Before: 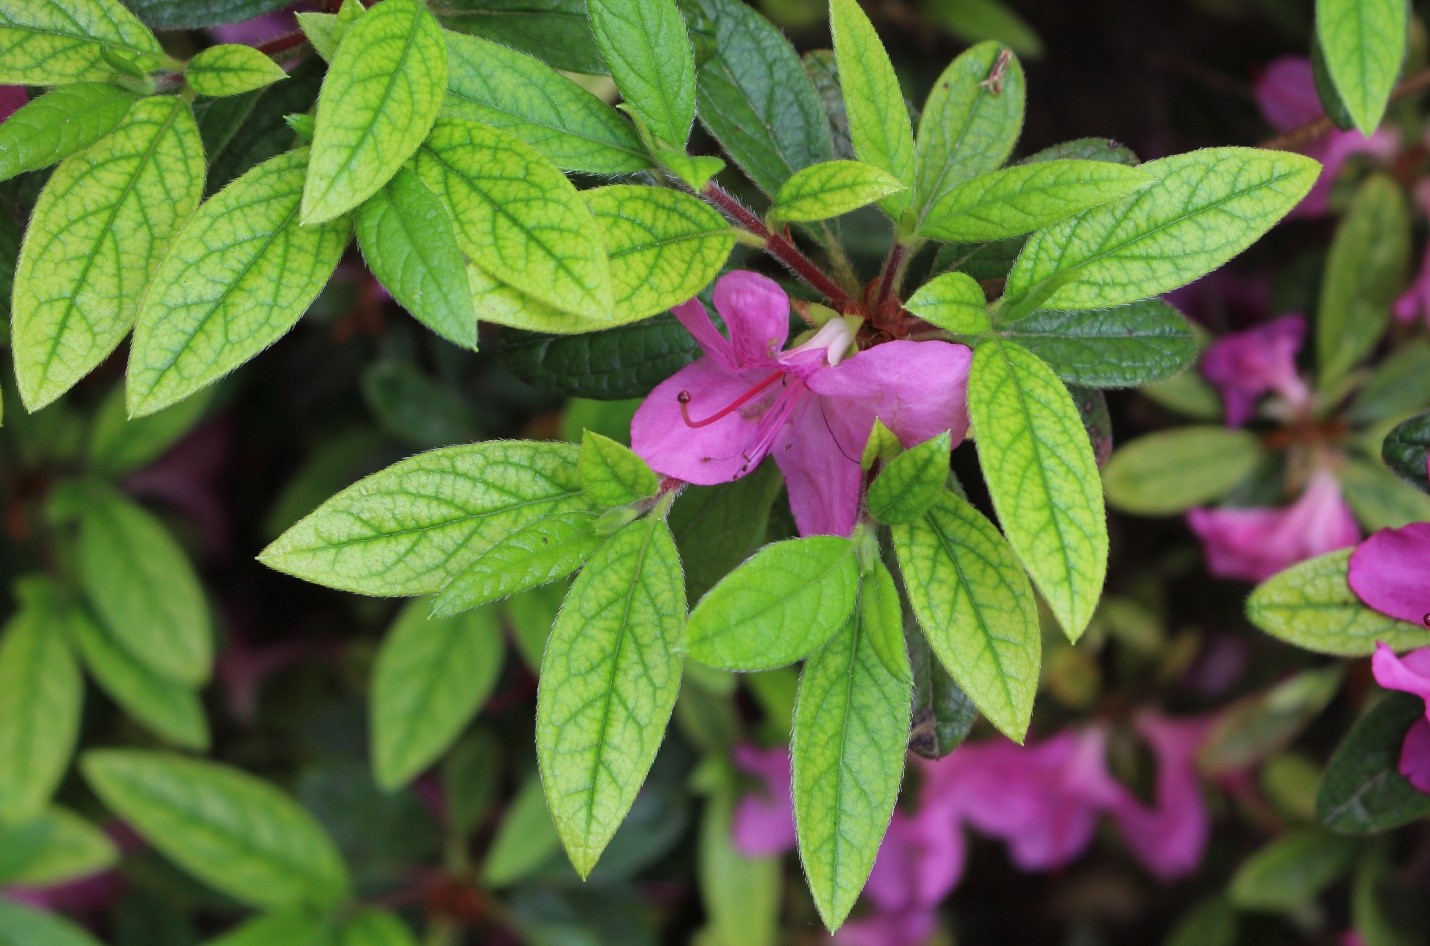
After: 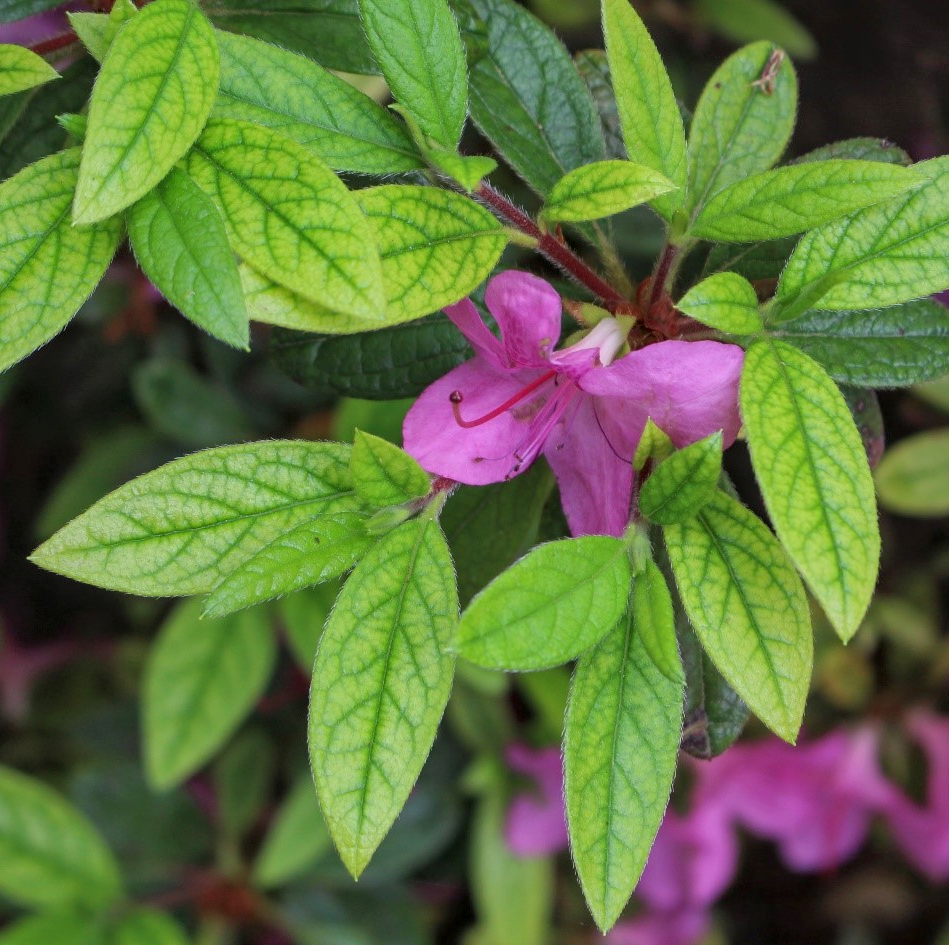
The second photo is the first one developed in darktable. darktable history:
local contrast: on, module defaults
tone equalizer: edges refinement/feathering 500, mask exposure compensation -1.57 EV, preserve details no
crop and rotate: left 15.99%, right 17.642%
shadows and highlights: shadows color adjustment 99.17%, highlights color adjustment 0.574%
